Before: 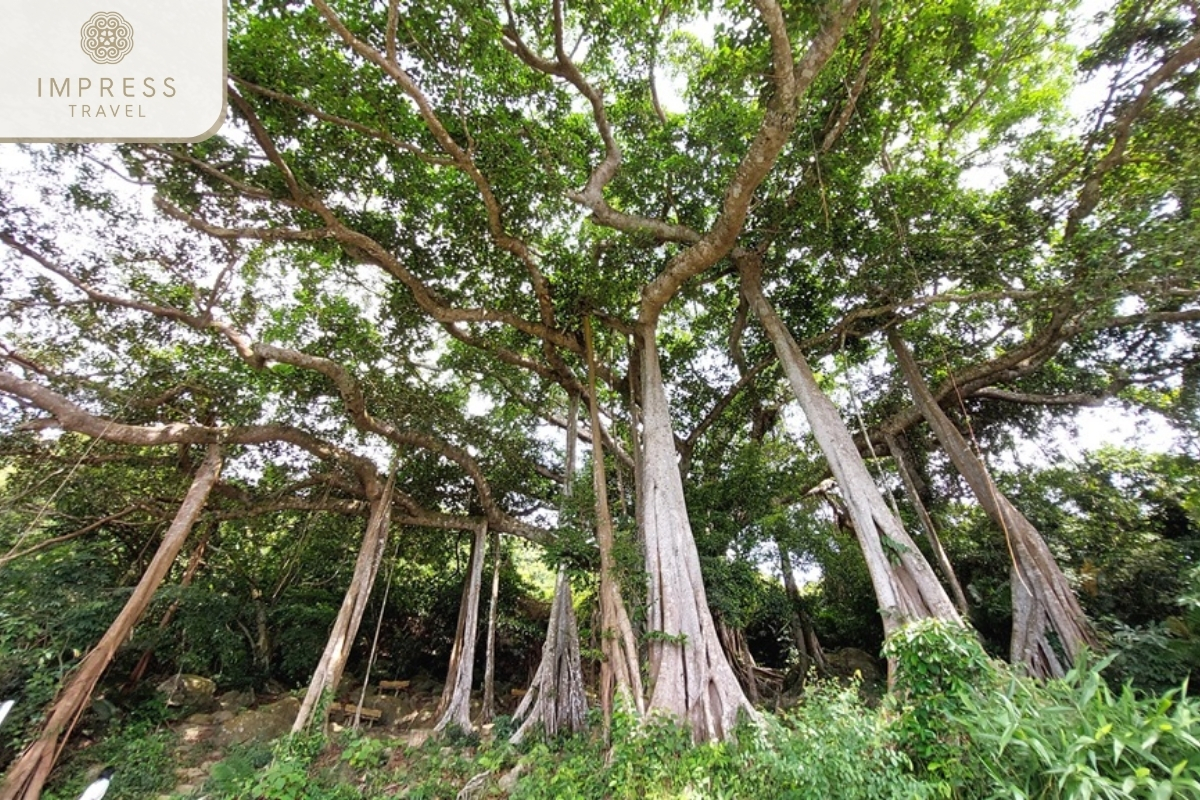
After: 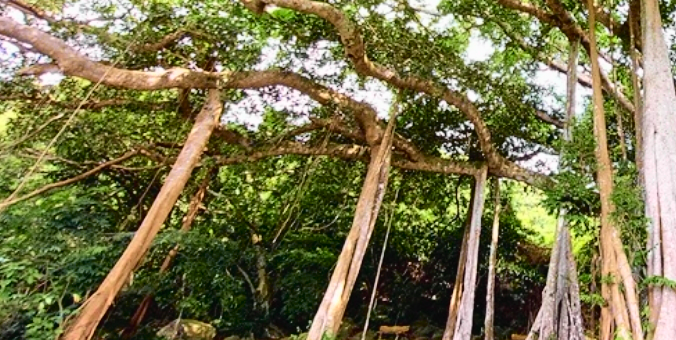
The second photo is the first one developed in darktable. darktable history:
tone curve: curves: ch0 [(0, 0.014) (0.12, 0.096) (0.386, 0.49) (0.54, 0.684) (0.751, 0.855) (0.89, 0.943) (0.998, 0.989)]; ch1 [(0, 0) (0.133, 0.099) (0.437, 0.41) (0.5, 0.5) (0.517, 0.536) (0.548, 0.575) (0.582, 0.631) (0.627, 0.688) (0.836, 0.868) (1, 1)]; ch2 [(0, 0) (0.374, 0.341) (0.456, 0.443) (0.478, 0.49) (0.501, 0.5) (0.528, 0.538) (0.55, 0.6) (0.572, 0.63) (0.702, 0.765) (1, 1)], color space Lab, independent channels, preserve colors none
crop: top 44.483%, right 43.593%, bottom 12.892%
